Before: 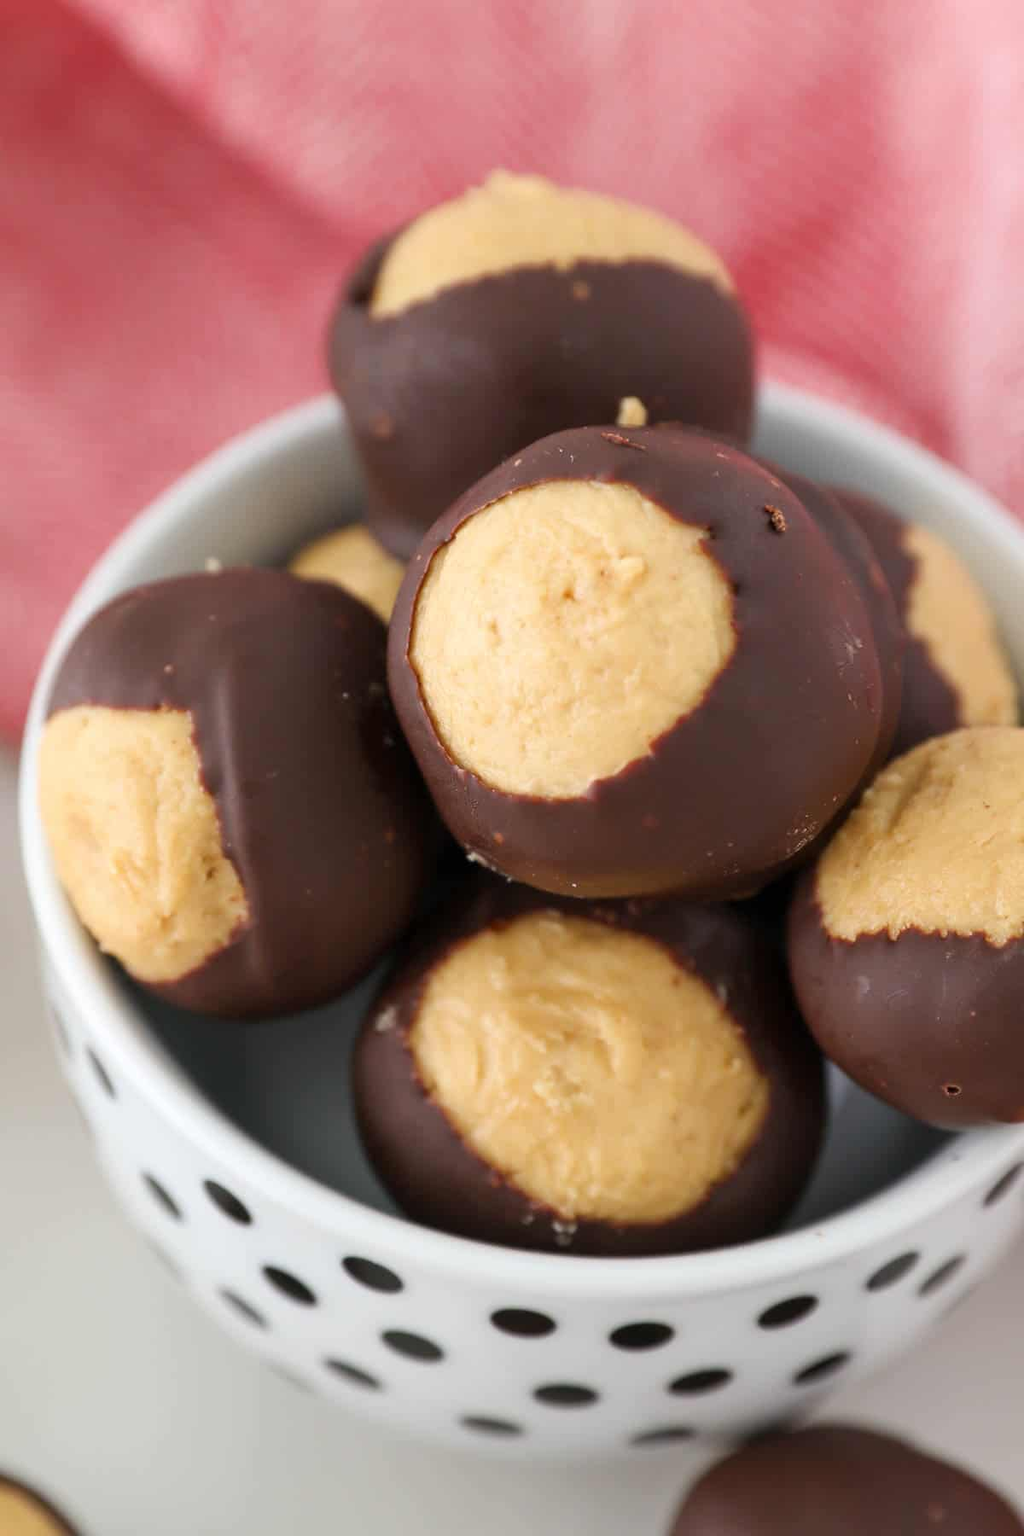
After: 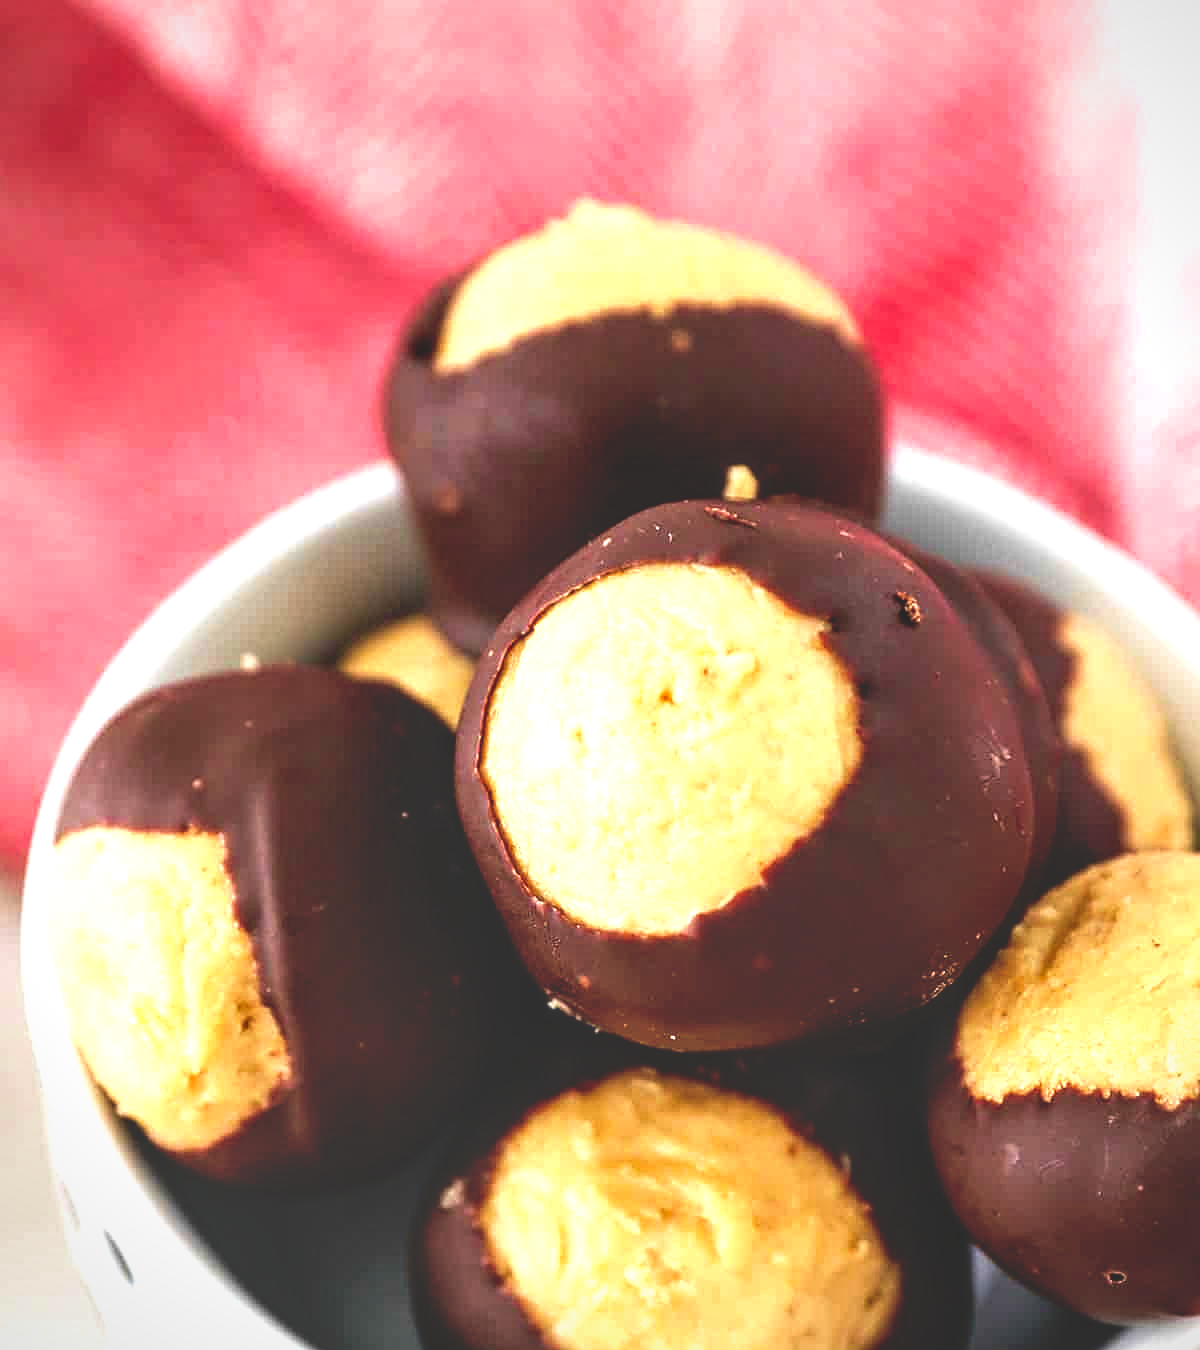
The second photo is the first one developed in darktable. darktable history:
local contrast: on, module defaults
sharpen: on, module defaults
velvia: strength 26.75%
crop: bottom 24.986%
vignetting: fall-off start 97.38%, fall-off radius 79.09%, brightness -0.404, saturation -0.304, width/height ratio 1.111, unbound false
exposure: exposure 0.922 EV, compensate highlight preservation false
base curve: curves: ch0 [(0, 0.02) (0.083, 0.036) (1, 1)], preserve colors none
